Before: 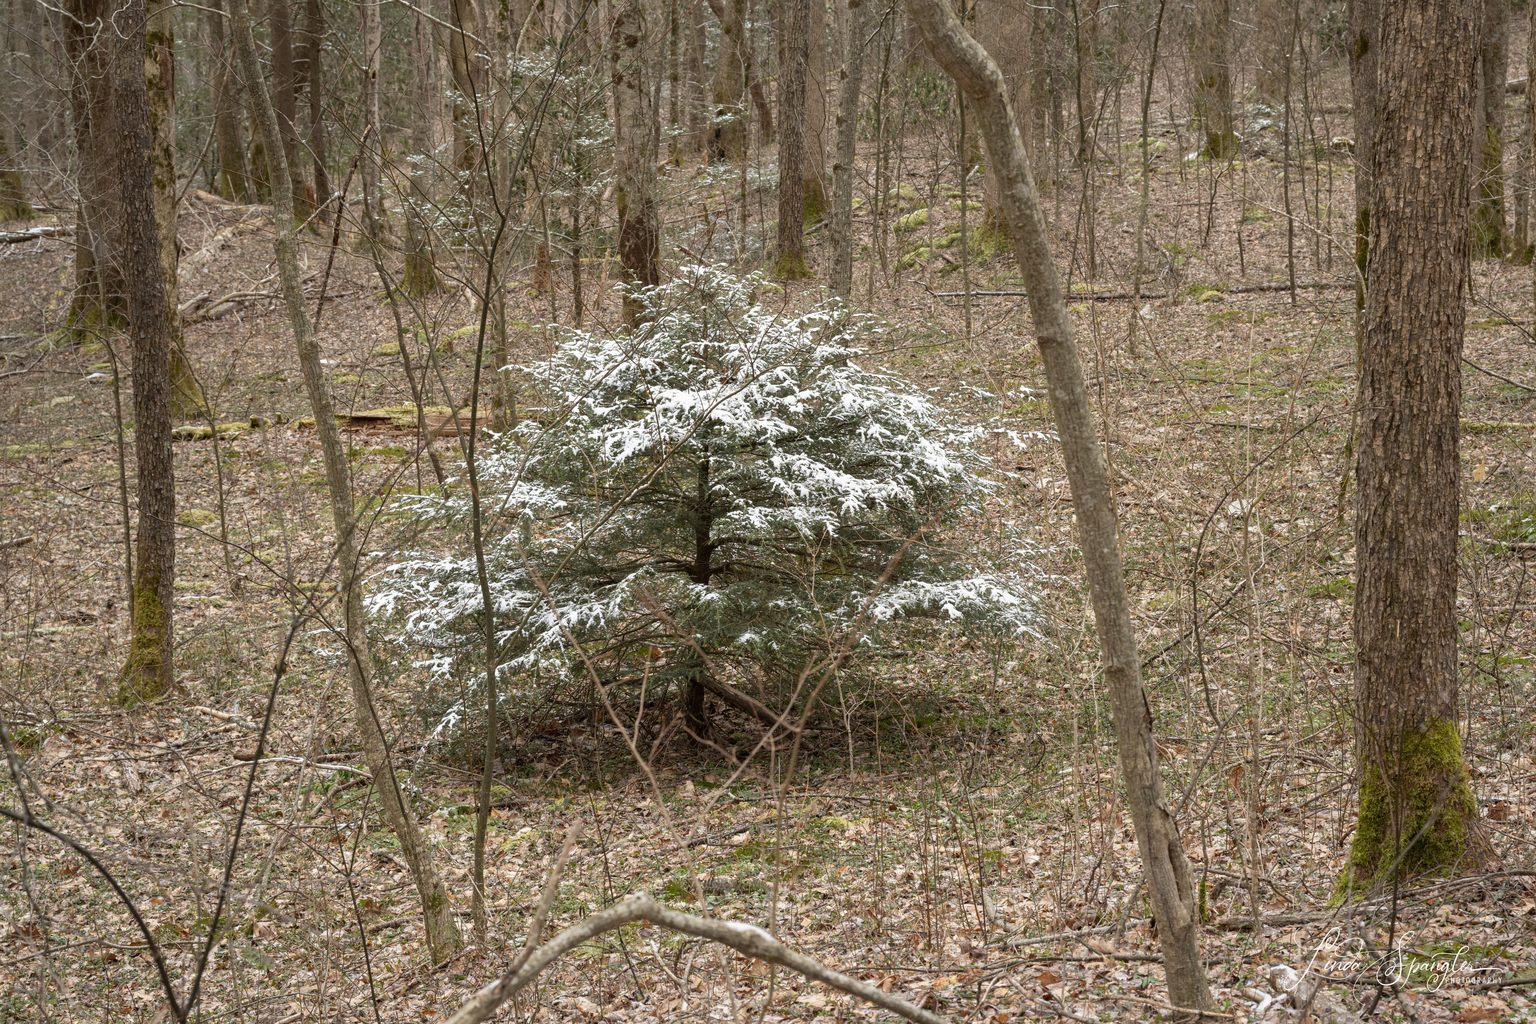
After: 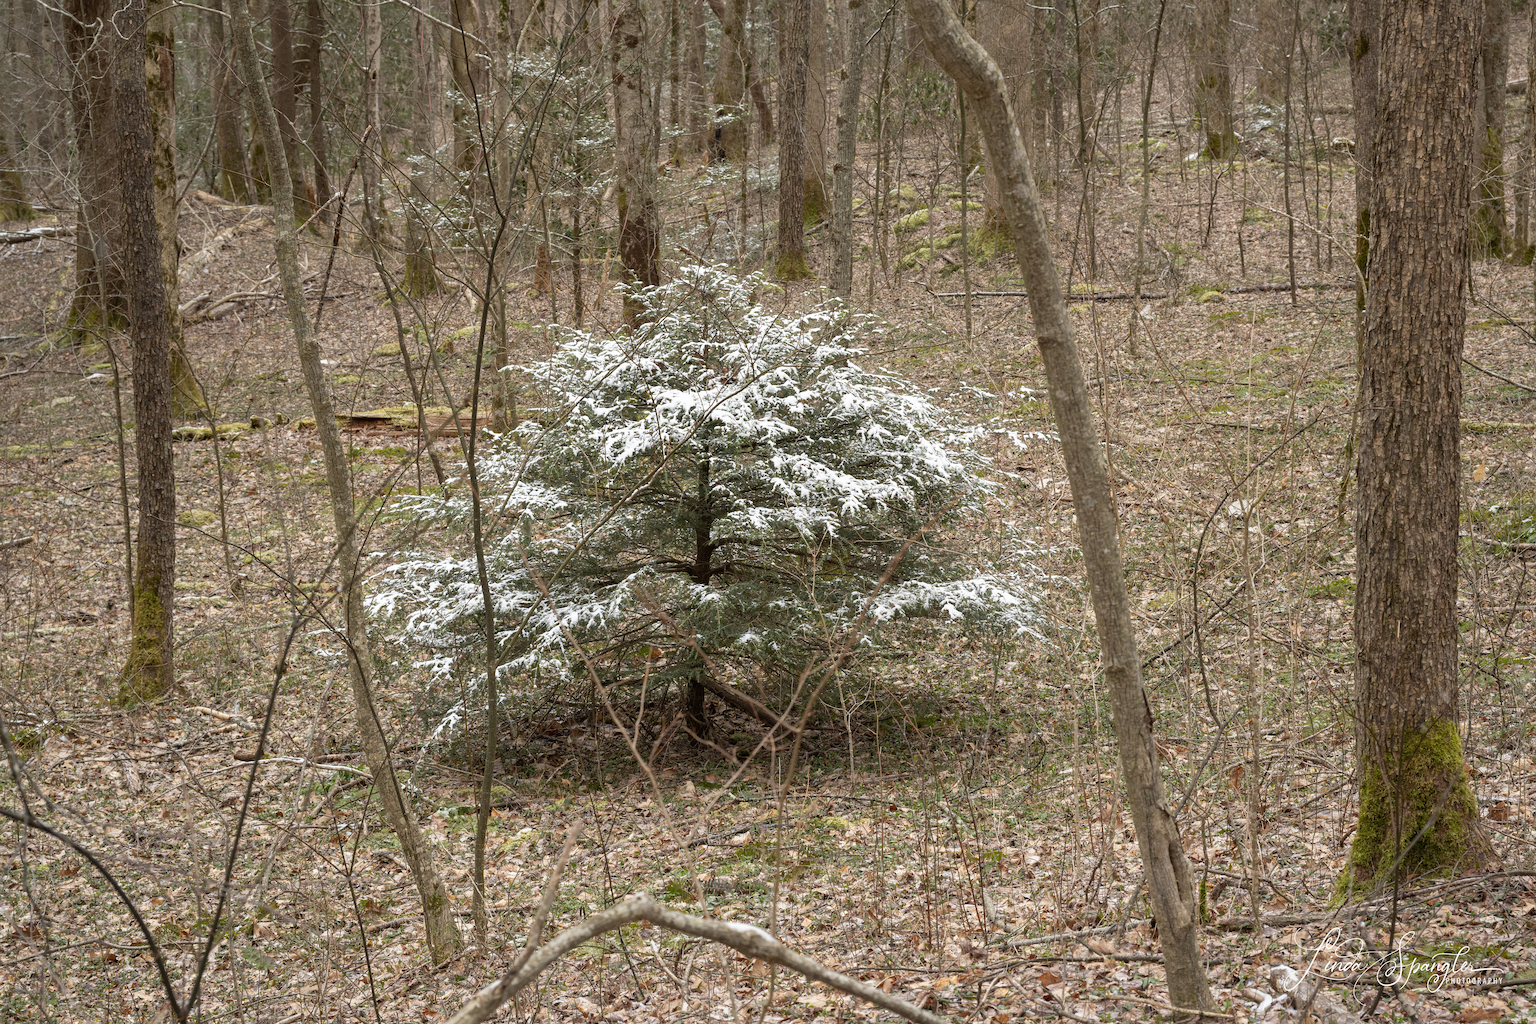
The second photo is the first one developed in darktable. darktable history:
tone equalizer: on, module defaults
sharpen: amount 0.2
